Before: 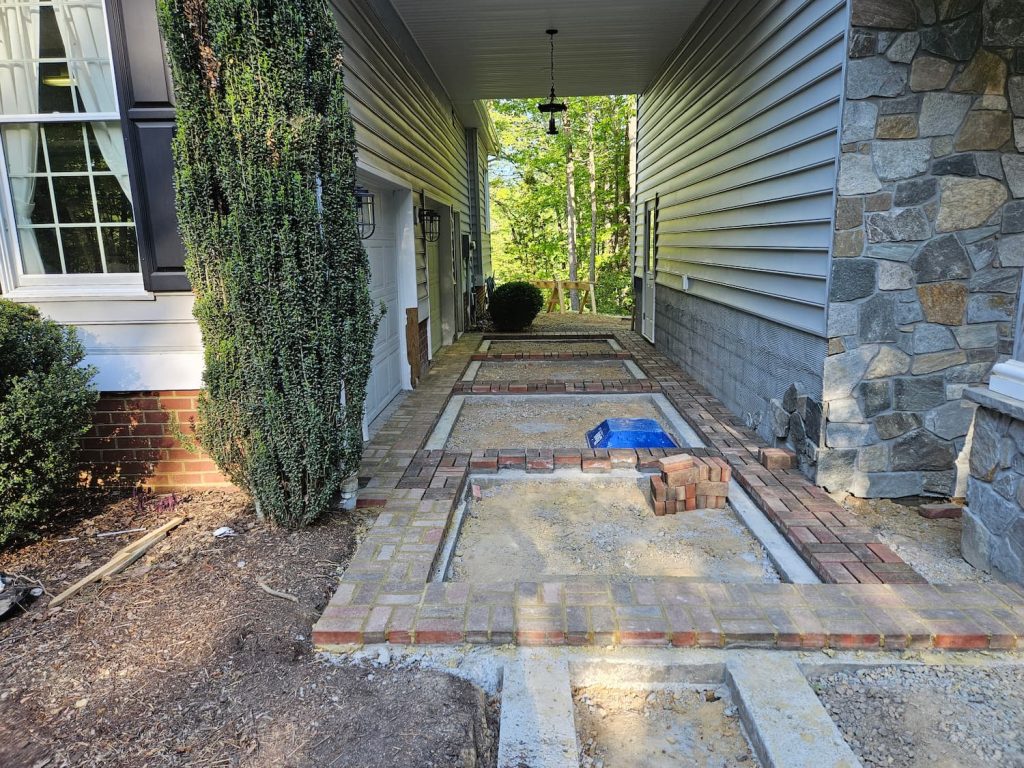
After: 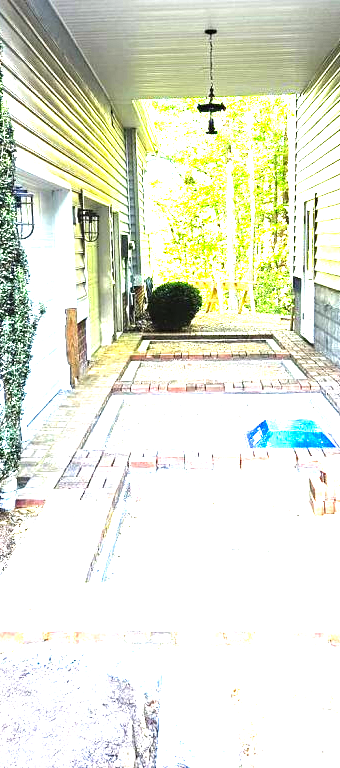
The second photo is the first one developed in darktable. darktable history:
crop: left 33.36%, right 33.36%
base curve: curves: ch0 [(0, 0) (0.495, 0.917) (1, 1)], preserve colors none
levels: levels [0, 0.281, 0.562]
